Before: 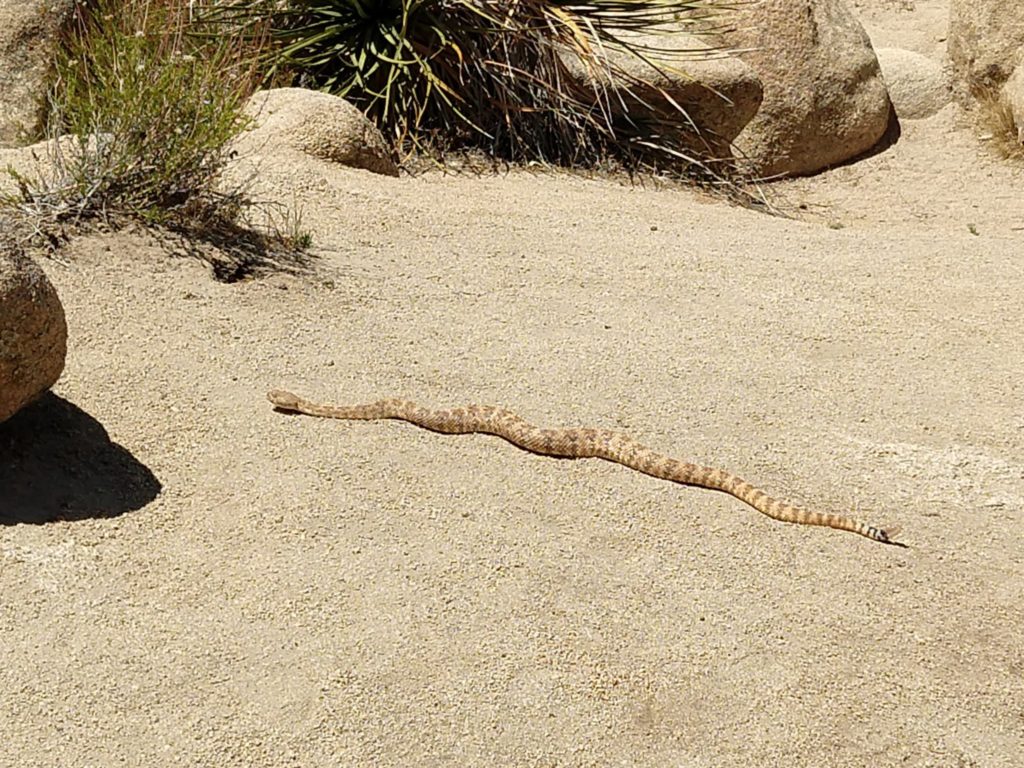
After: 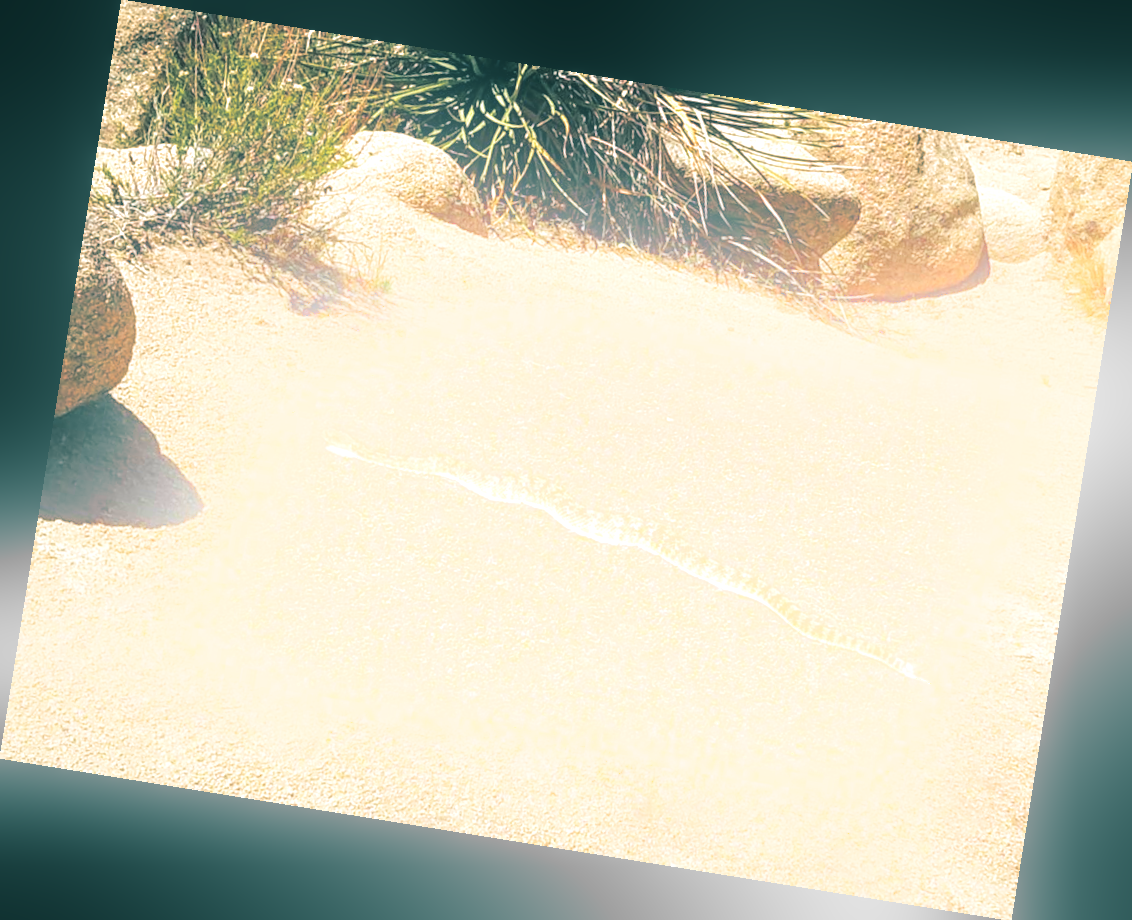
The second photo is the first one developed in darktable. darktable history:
split-toning: shadows › hue 183.6°, shadows › saturation 0.52, highlights › hue 0°, highlights › saturation 0
rotate and perspective: rotation 9.12°, automatic cropping off
exposure: black level correction 0, exposure 1.015 EV, compensate exposure bias true, compensate highlight preservation false
color zones: curves: ch1 [(0, 0.523) (0.143, 0.545) (0.286, 0.52) (0.429, 0.506) (0.571, 0.503) (0.714, 0.503) (0.857, 0.508) (1, 0.523)]
bloom: on, module defaults
local contrast: on, module defaults
